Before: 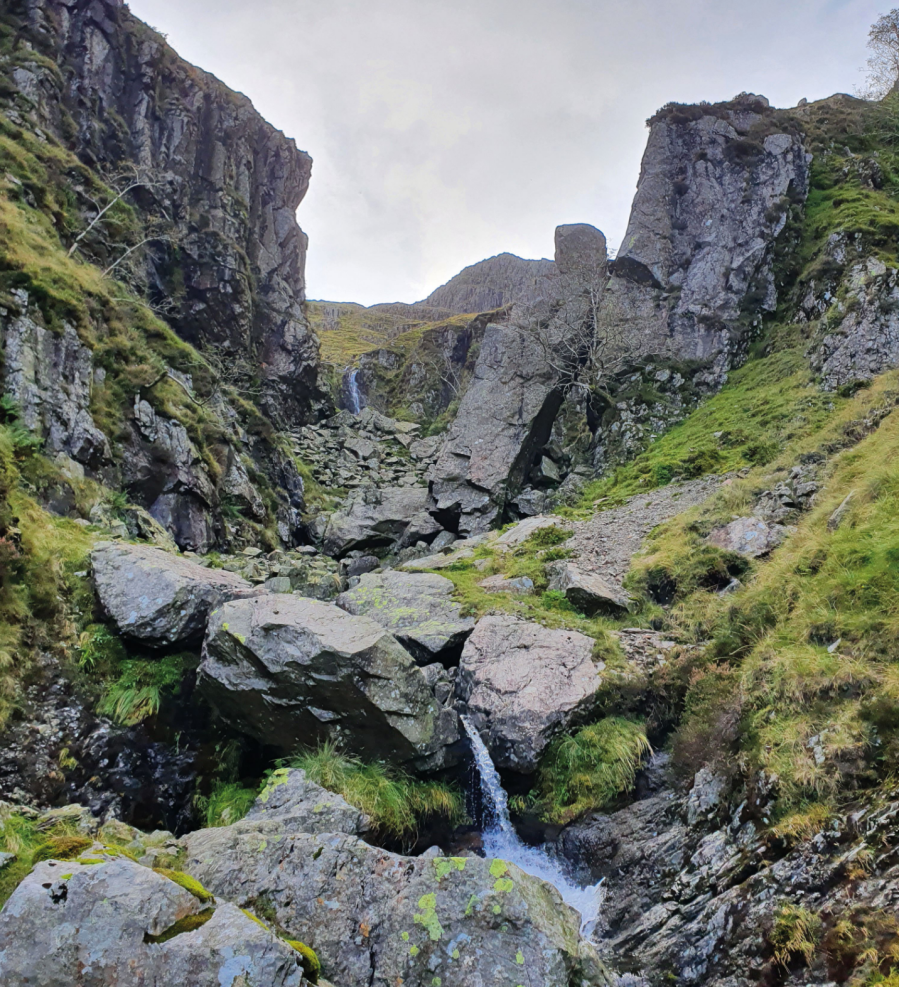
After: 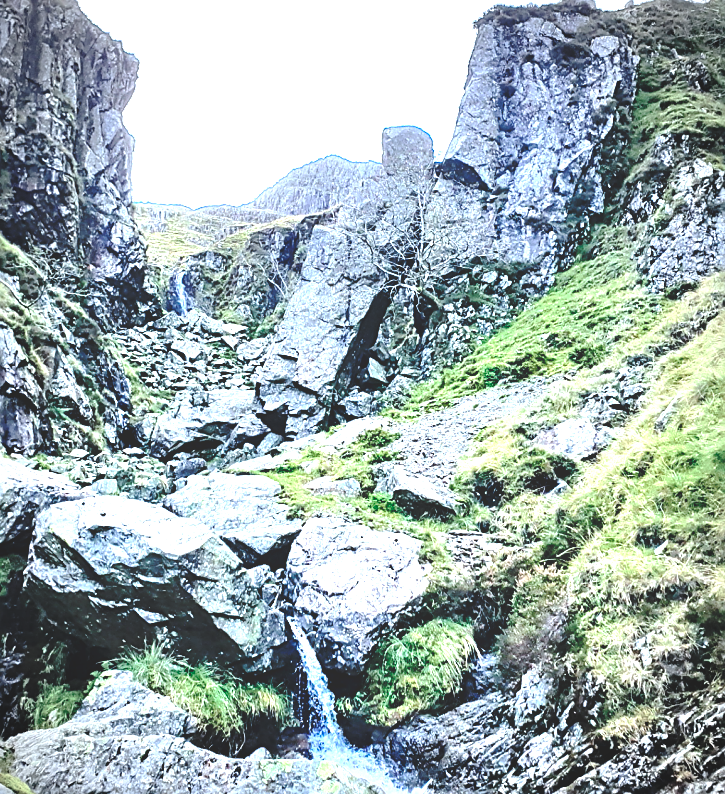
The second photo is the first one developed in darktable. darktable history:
crop: left 19.266%, top 9.934%, right 0.001%, bottom 9.615%
contrast equalizer: y [[0.601, 0.6, 0.598, 0.598, 0.6, 0.601], [0.5 ×6], [0.5 ×6], [0 ×6], [0 ×6]]
base curve: curves: ch0 [(0, 0.024) (0.055, 0.065) (0.121, 0.166) (0.236, 0.319) (0.693, 0.726) (1, 1)], preserve colors none
vignetting: automatic ratio true
exposure: black level correction 0, exposure 1.688 EV, compensate highlight preservation false
color calibration: illuminant as shot in camera, x 0.385, y 0.38, temperature 3941.33 K
sharpen: on, module defaults
